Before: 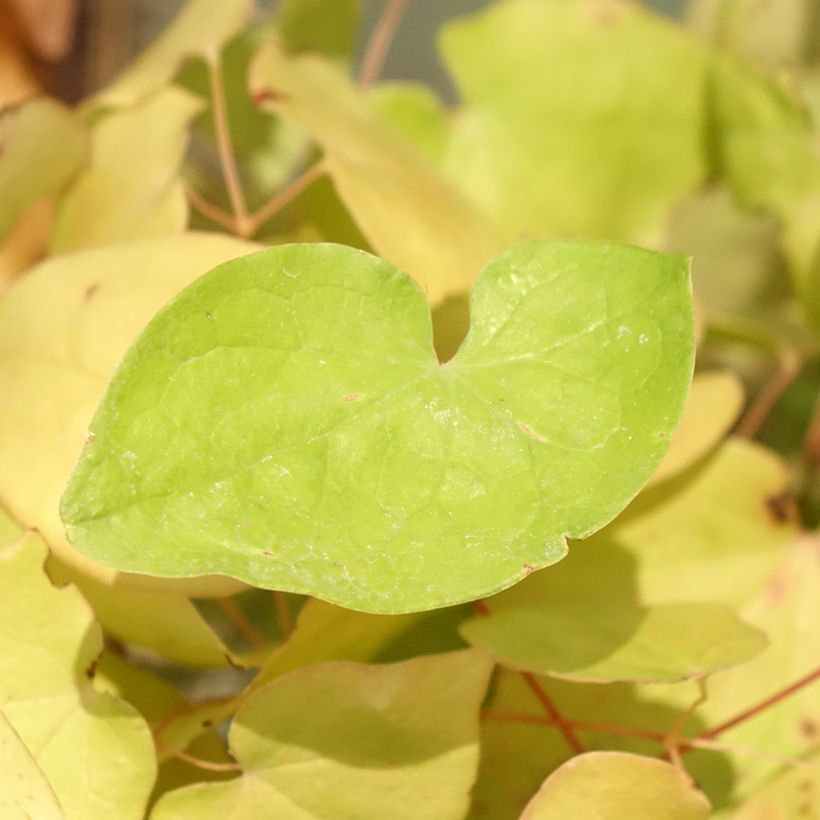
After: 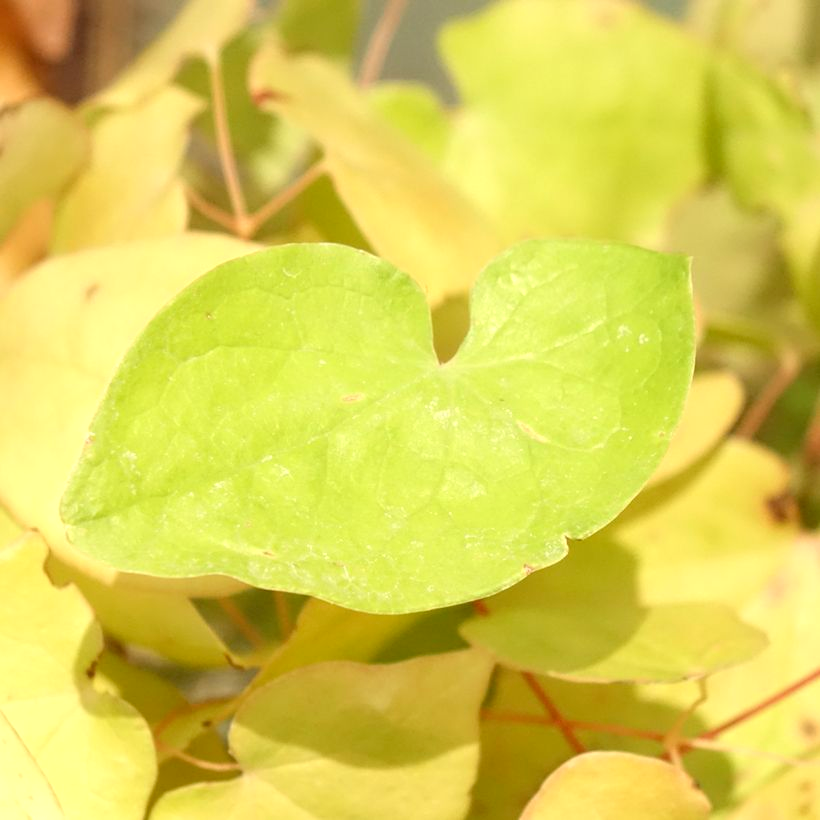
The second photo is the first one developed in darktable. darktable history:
tone equalizer: on, module defaults
levels: levels [0, 0.435, 0.917]
